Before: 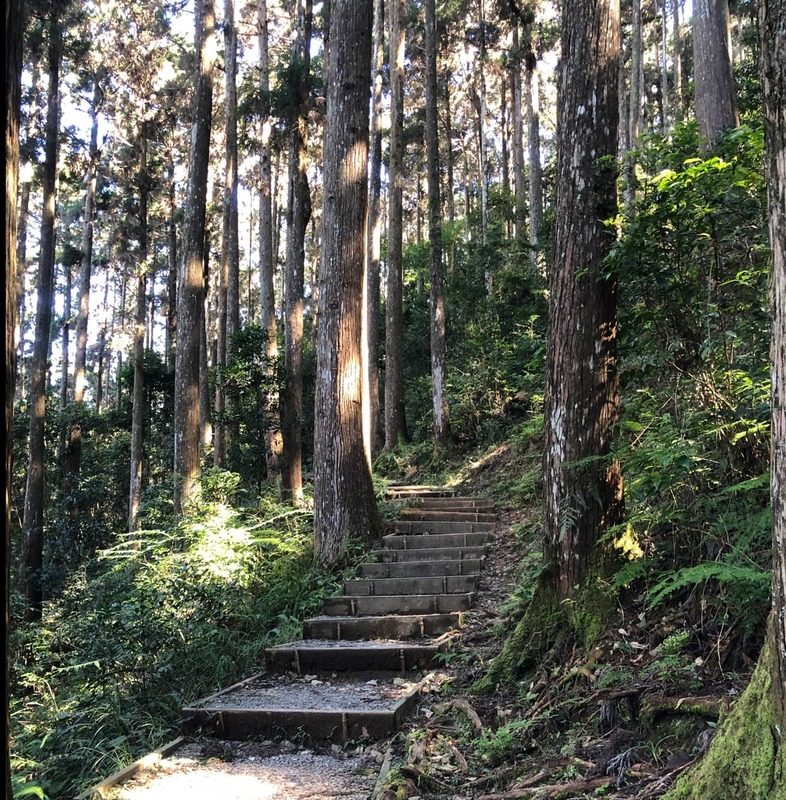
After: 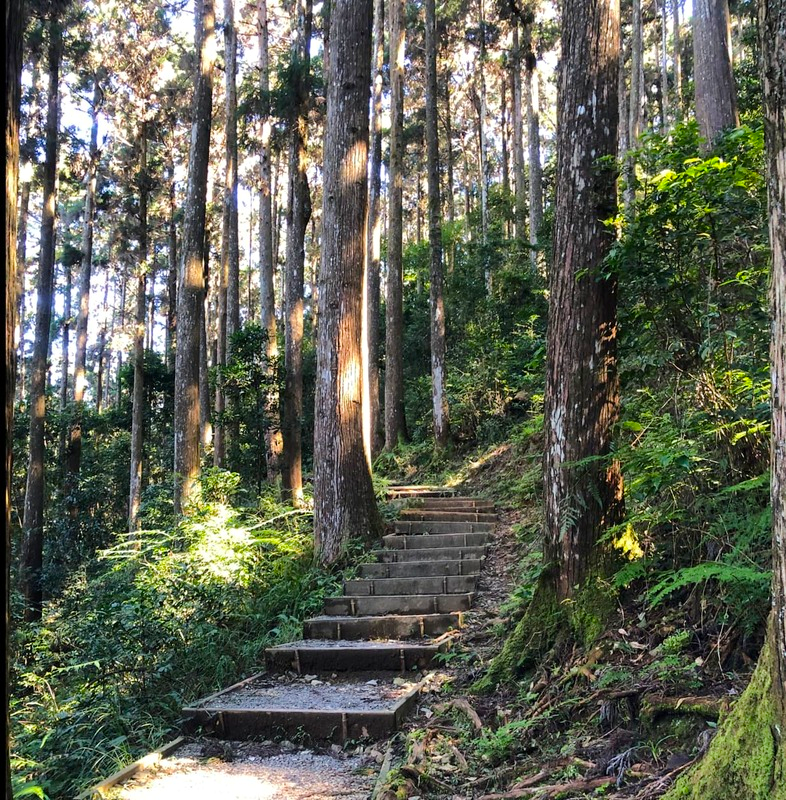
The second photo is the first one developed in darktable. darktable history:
tone equalizer: on, module defaults
color balance rgb: perceptual saturation grading › global saturation 25%, perceptual brilliance grading › mid-tones 10%, perceptual brilliance grading › shadows 15%, global vibrance 20%
